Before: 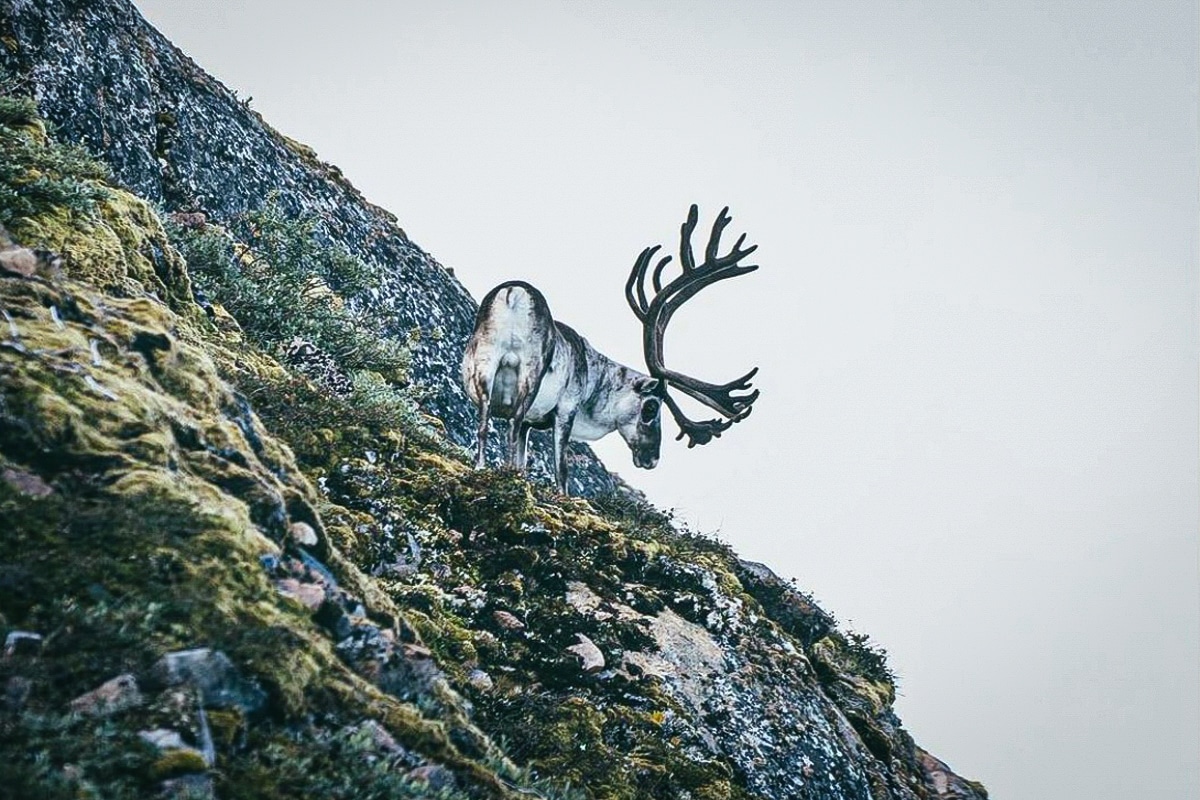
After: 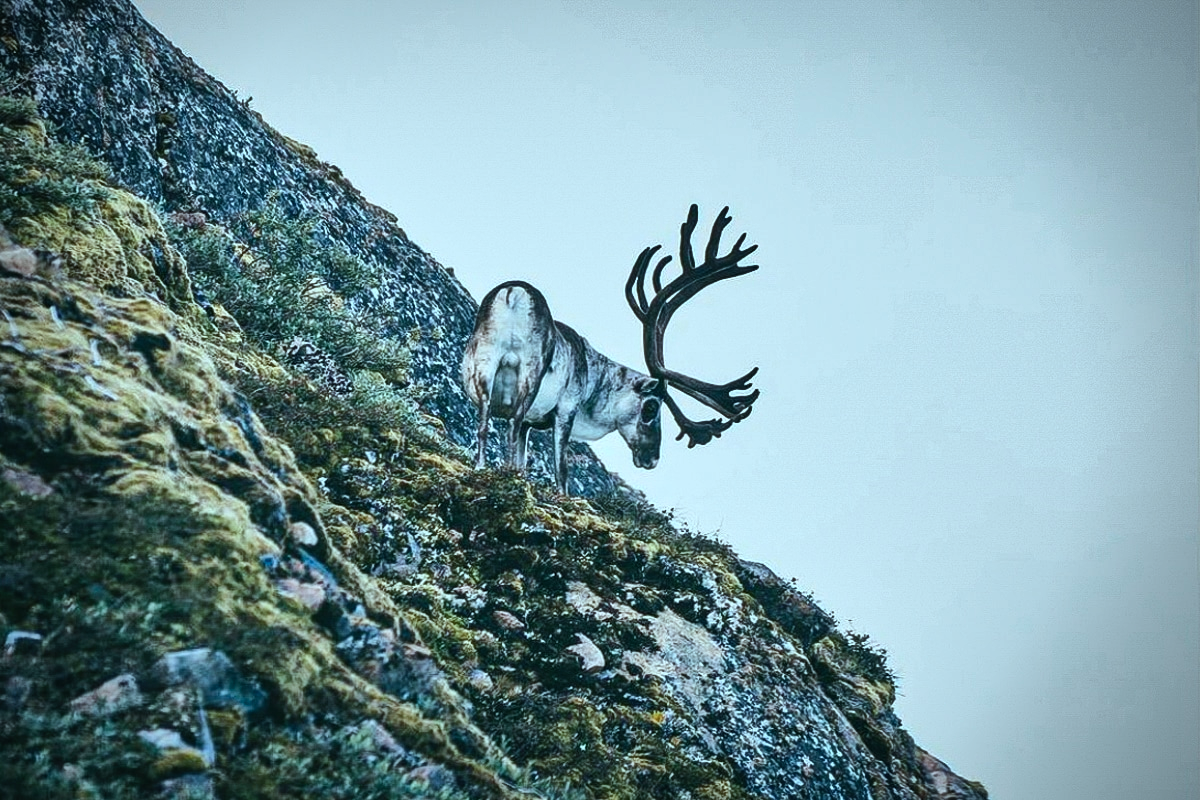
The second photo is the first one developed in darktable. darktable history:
vignetting: brightness -0.583, saturation -0.123
color correction: highlights a* -10.08, highlights b* -9.66
shadows and highlights: low approximation 0.01, soften with gaussian
